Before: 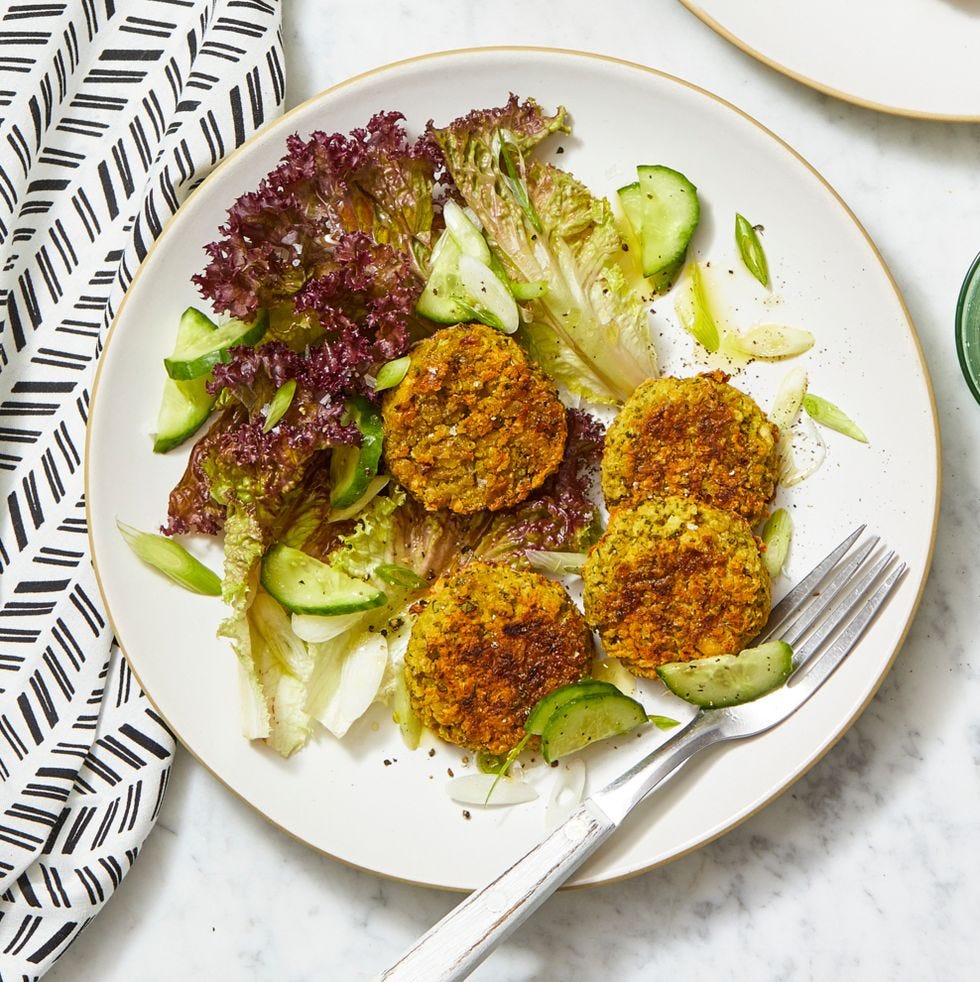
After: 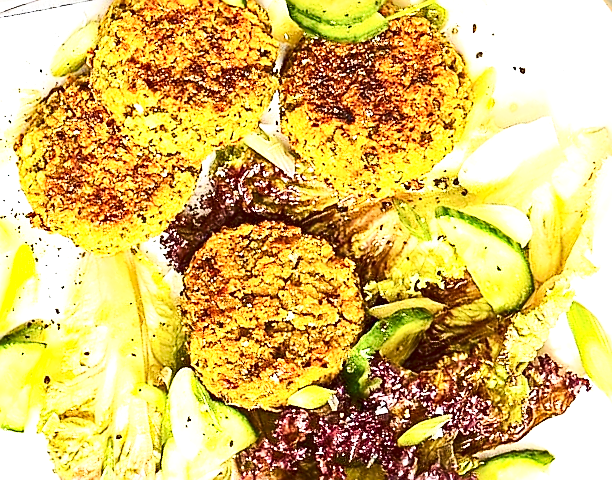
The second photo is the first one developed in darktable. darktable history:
crop and rotate: angle 147.85°, left 9.135%, top 15.573%, right 4.567%, bottom 16.903%
tone curve: curves: ch0 [(0, 0) (0.003, 0.024) (0.011, 0.029) (0.025, 0.044) (0.044, 0.072) (0.069, 0.104) (0.1, 0.131) (0.136, 0.159) (0.177, 0.191) (0.224, 0.245) (0.277, 0.298) (0.335, 0.354) (0.399, 0.428) (0.468, 0.503) (0.543, 0.596) (0.623, 0.684) (0.709, 0.781) (0.801, 0.843) (0.898, 0.946) (1, 1)], preserve colors none
exposure: black level correction 0, exposure 1.199 EV, compensate highlight preservation false
contrast brightness saturation: contrast 0.299
contrast equalizer: y [[0.524 ×6], [0.512 ×6], [0.379 ×6], [0 ×6], [0 ×6]], mix 0.584
sharpen: radius 1.424, amount 1.252, threshold 0.751
haze removal: compatibility mode true, adaptive false
